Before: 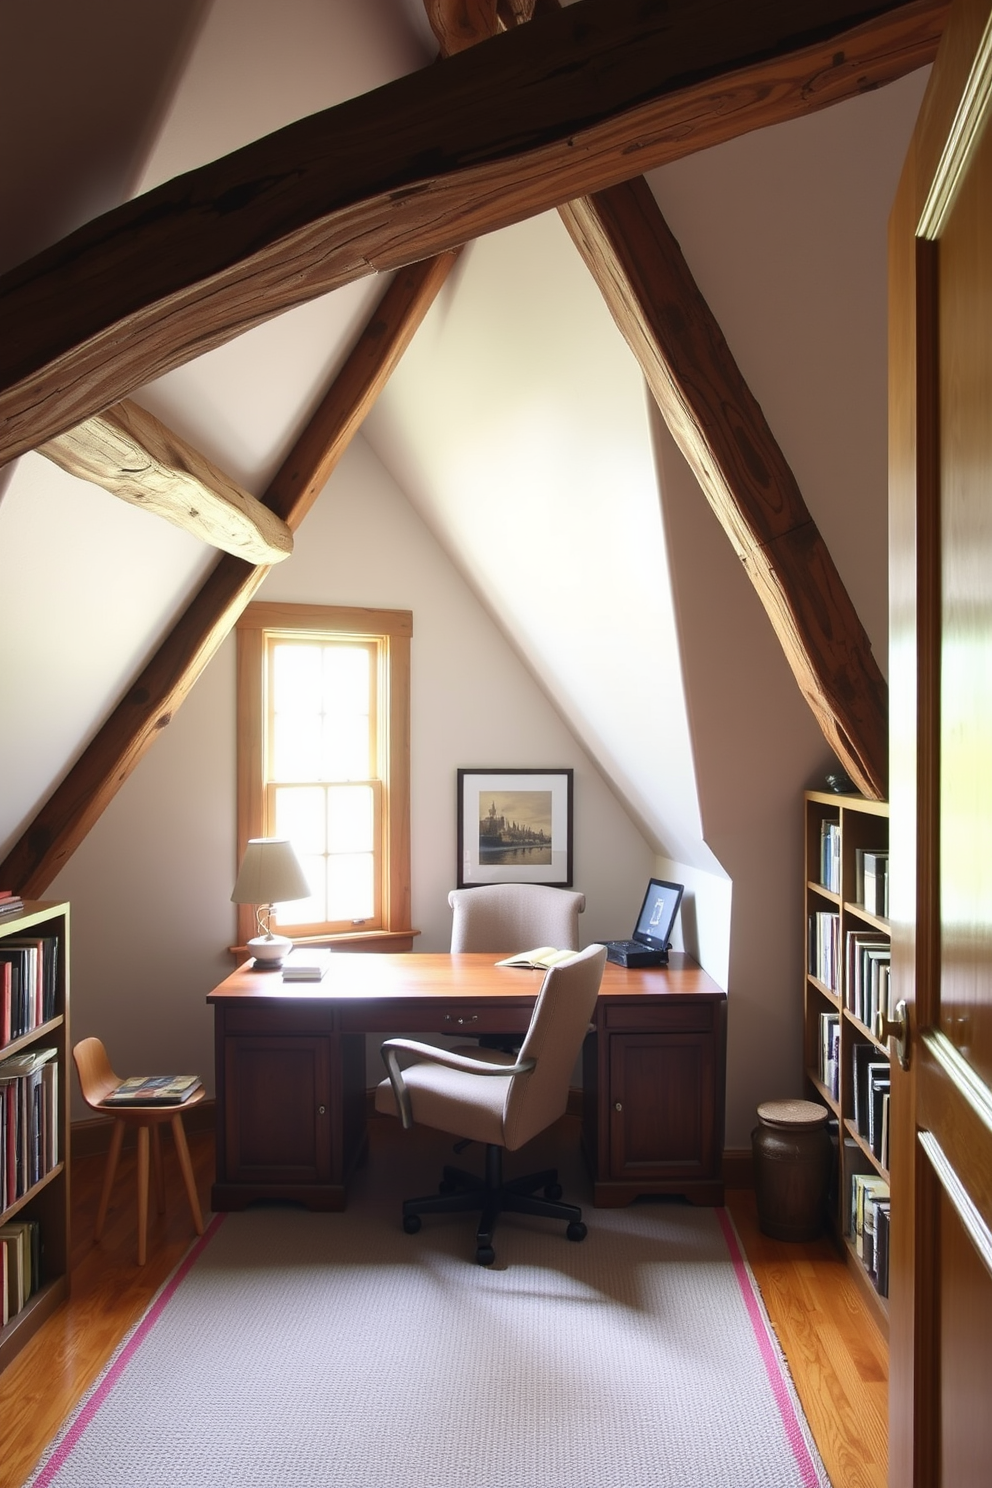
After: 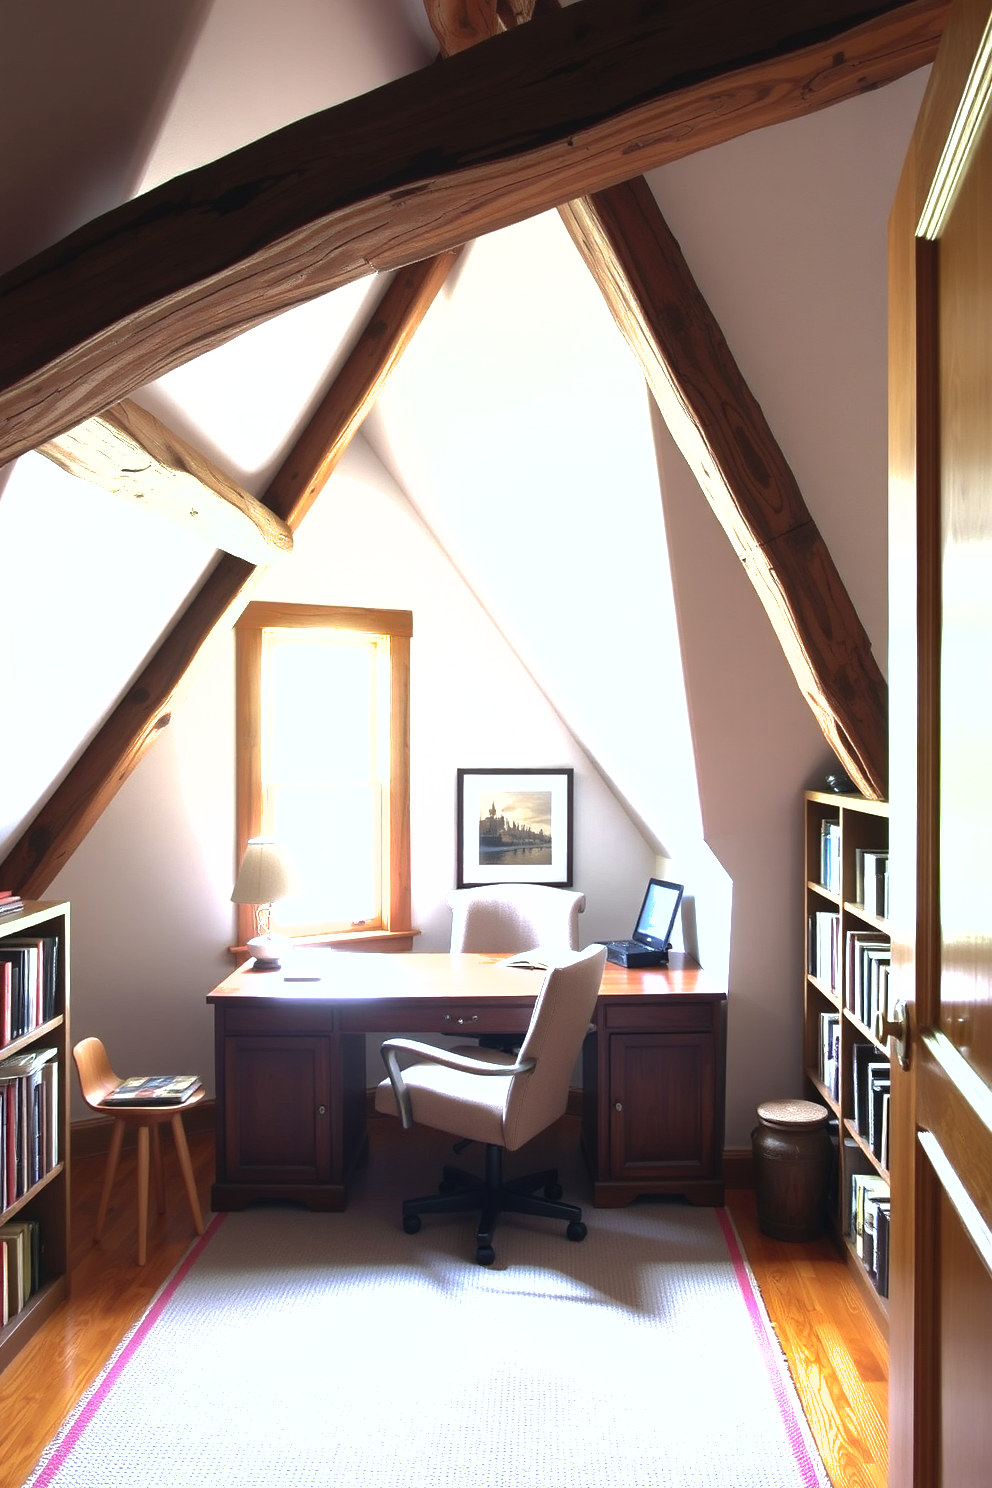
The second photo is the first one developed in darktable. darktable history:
shadows and highlights: on, module defaults
exposure: black level correction 0, exposure 0.499 EV, compensate highlight preservation false
color calibration: illuminant custom, x 0.368, y 0.373, temperature 4339.52 K
tone equalizer: -8 EV -1.1 EV, -7 EV -1.01 EV, -6 EV -0.868 EV, -5 EV -0.613 EV, -3 EV 0.581 EV, -2 EV 0.841 EV, -1 EV 1.01 EV, +0 EV 1.05 EV, edges refinement/feathering 500, mask exposure compensation -1.57 EV, preserve details guided filter
